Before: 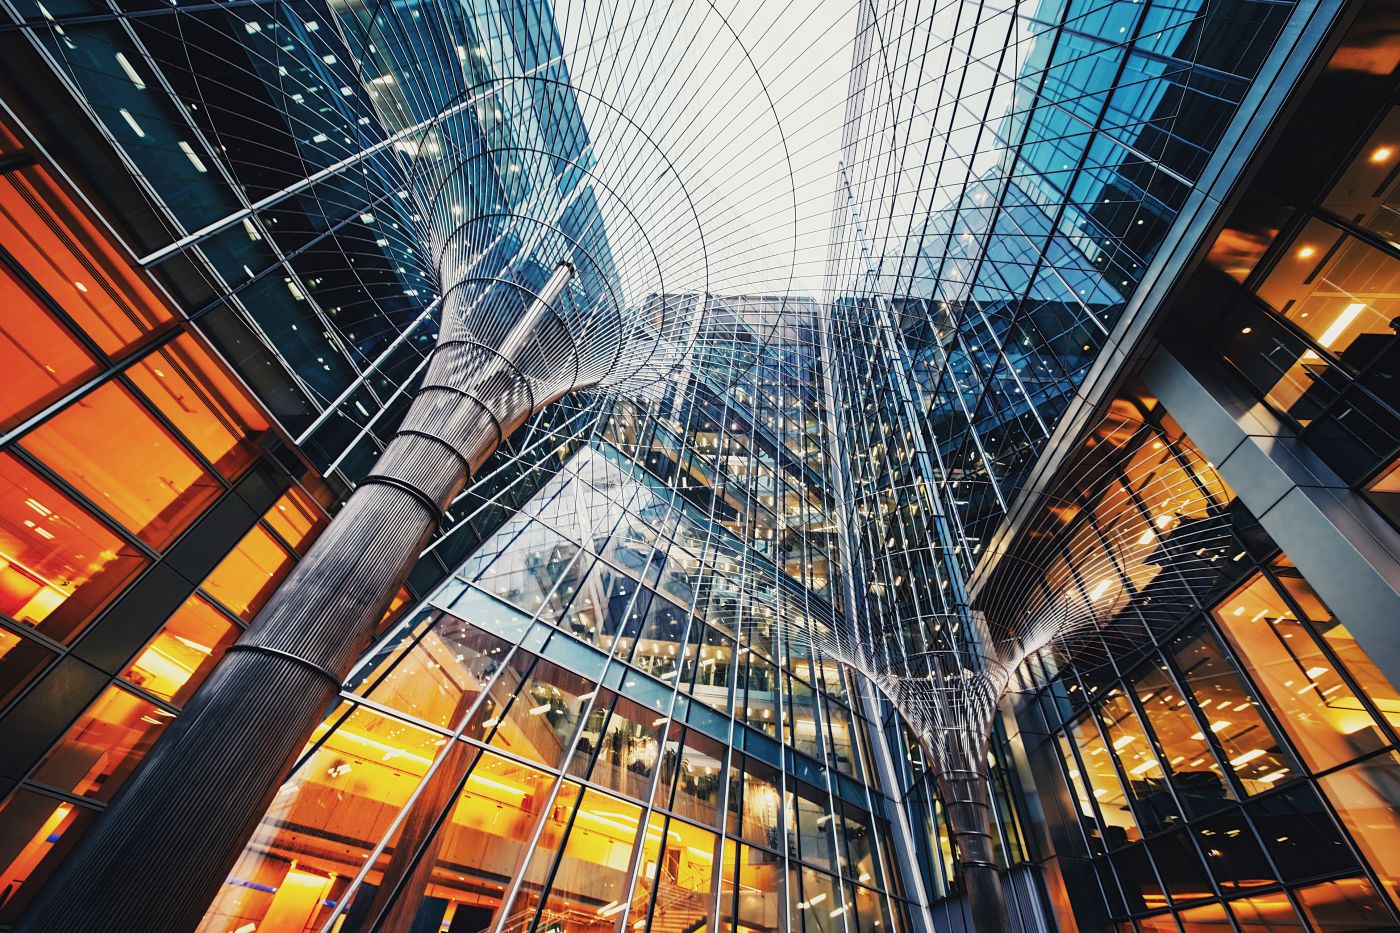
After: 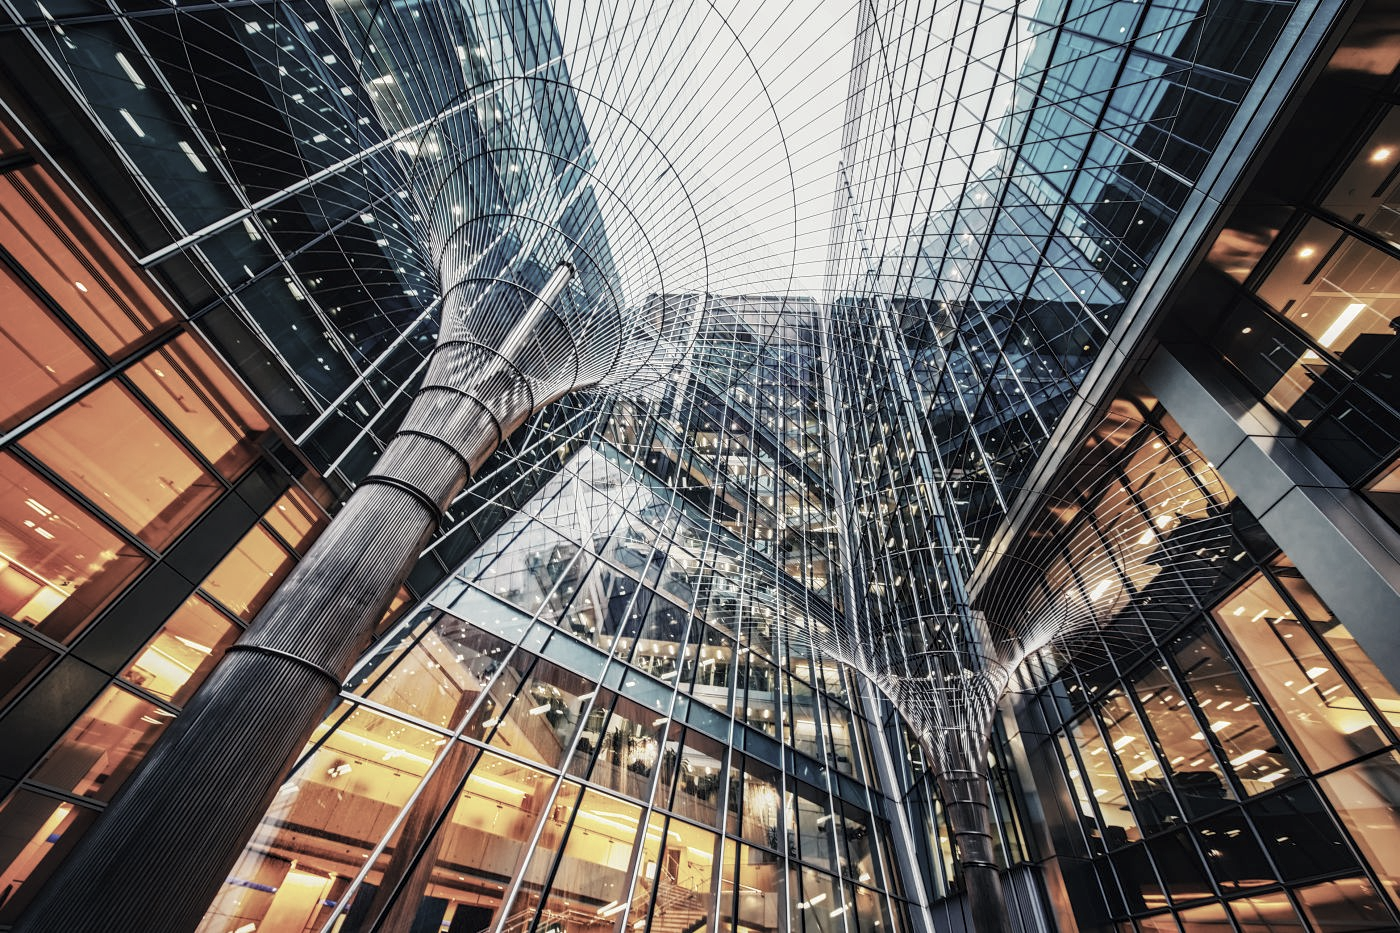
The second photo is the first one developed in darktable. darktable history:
levels: mode automatic
local contrast: detail 130%
color correction: highlights b* 0.003, saturation 0.52
